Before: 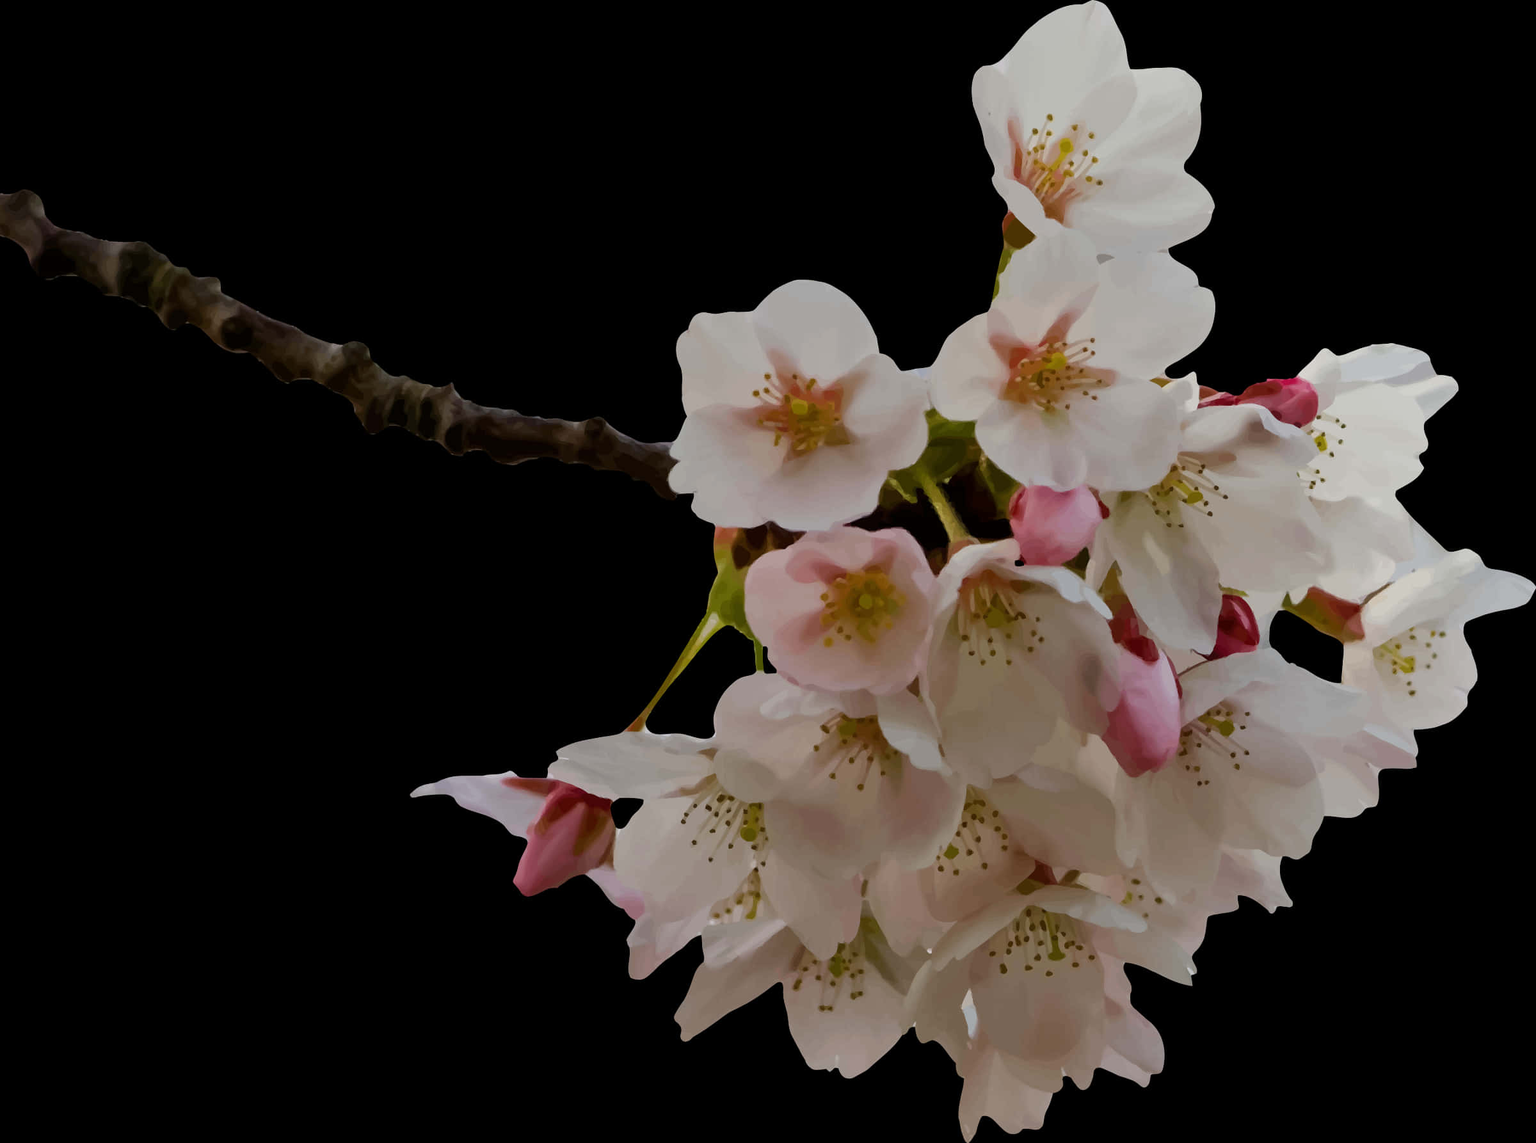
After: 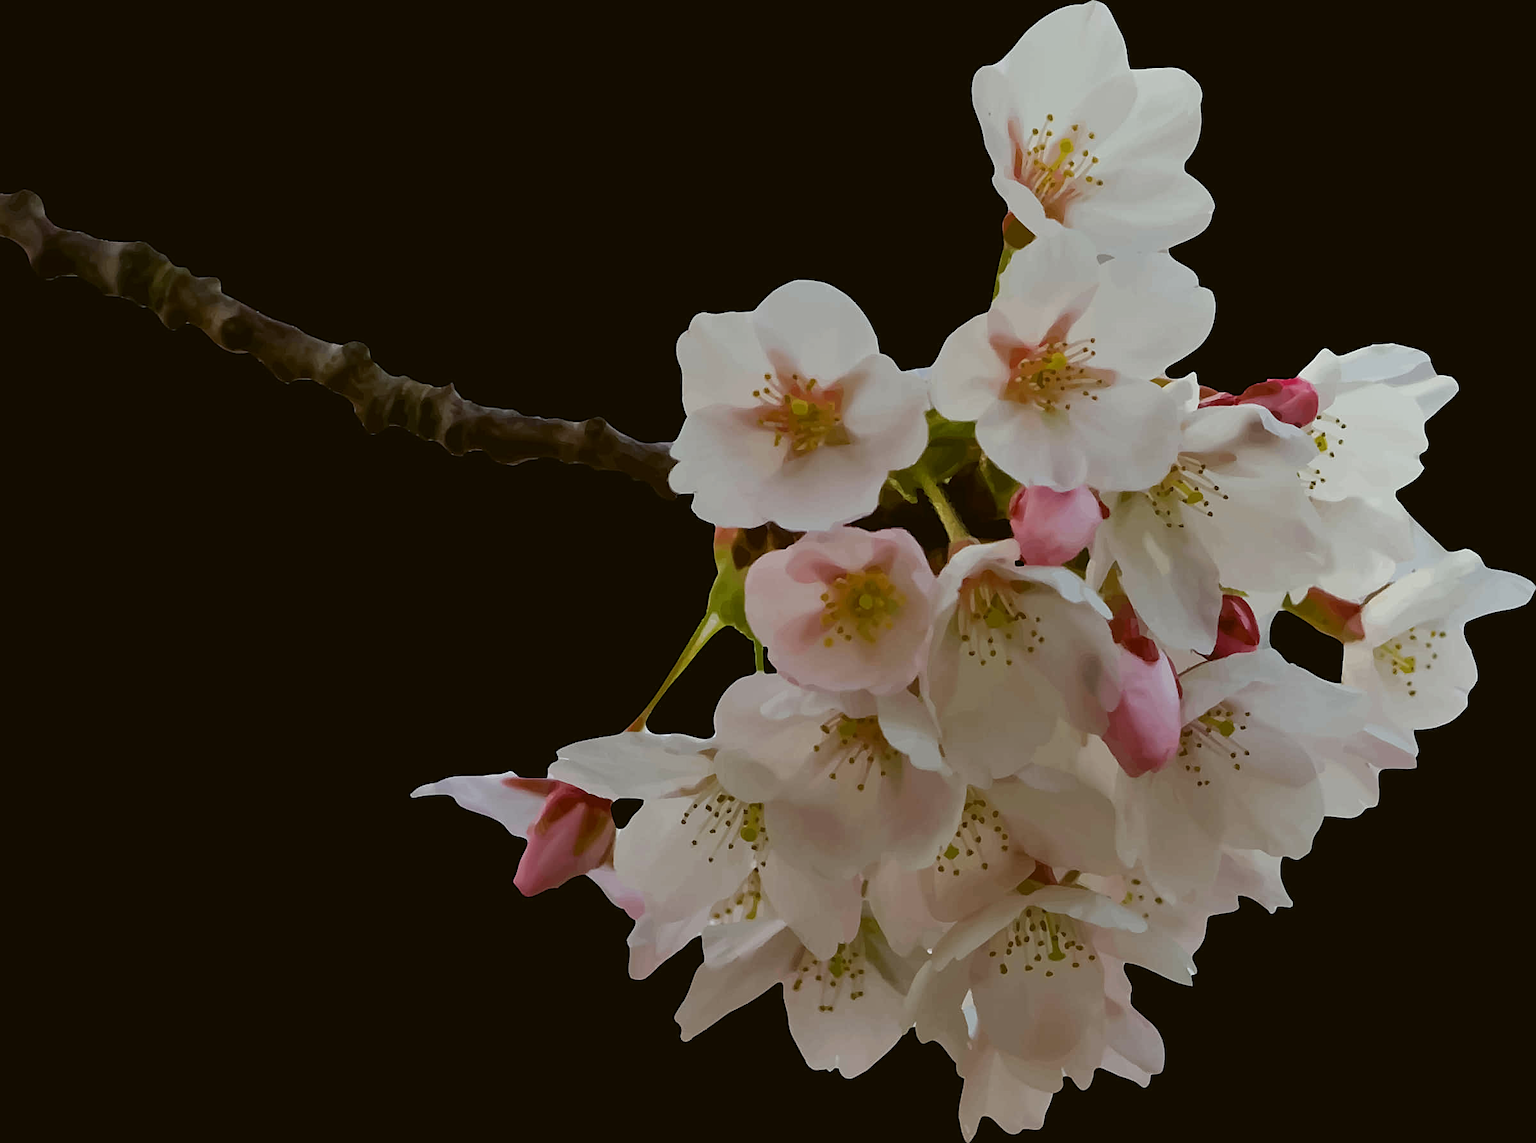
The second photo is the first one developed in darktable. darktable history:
sharpen: on, module defaults
color balance: lift [1.004, 1.002, 1.002, 0.998], gamma [1, 1.007, 1.002, 0.993], gain [1, 0.977, 1.013, 1.023], contrast -3.64%
